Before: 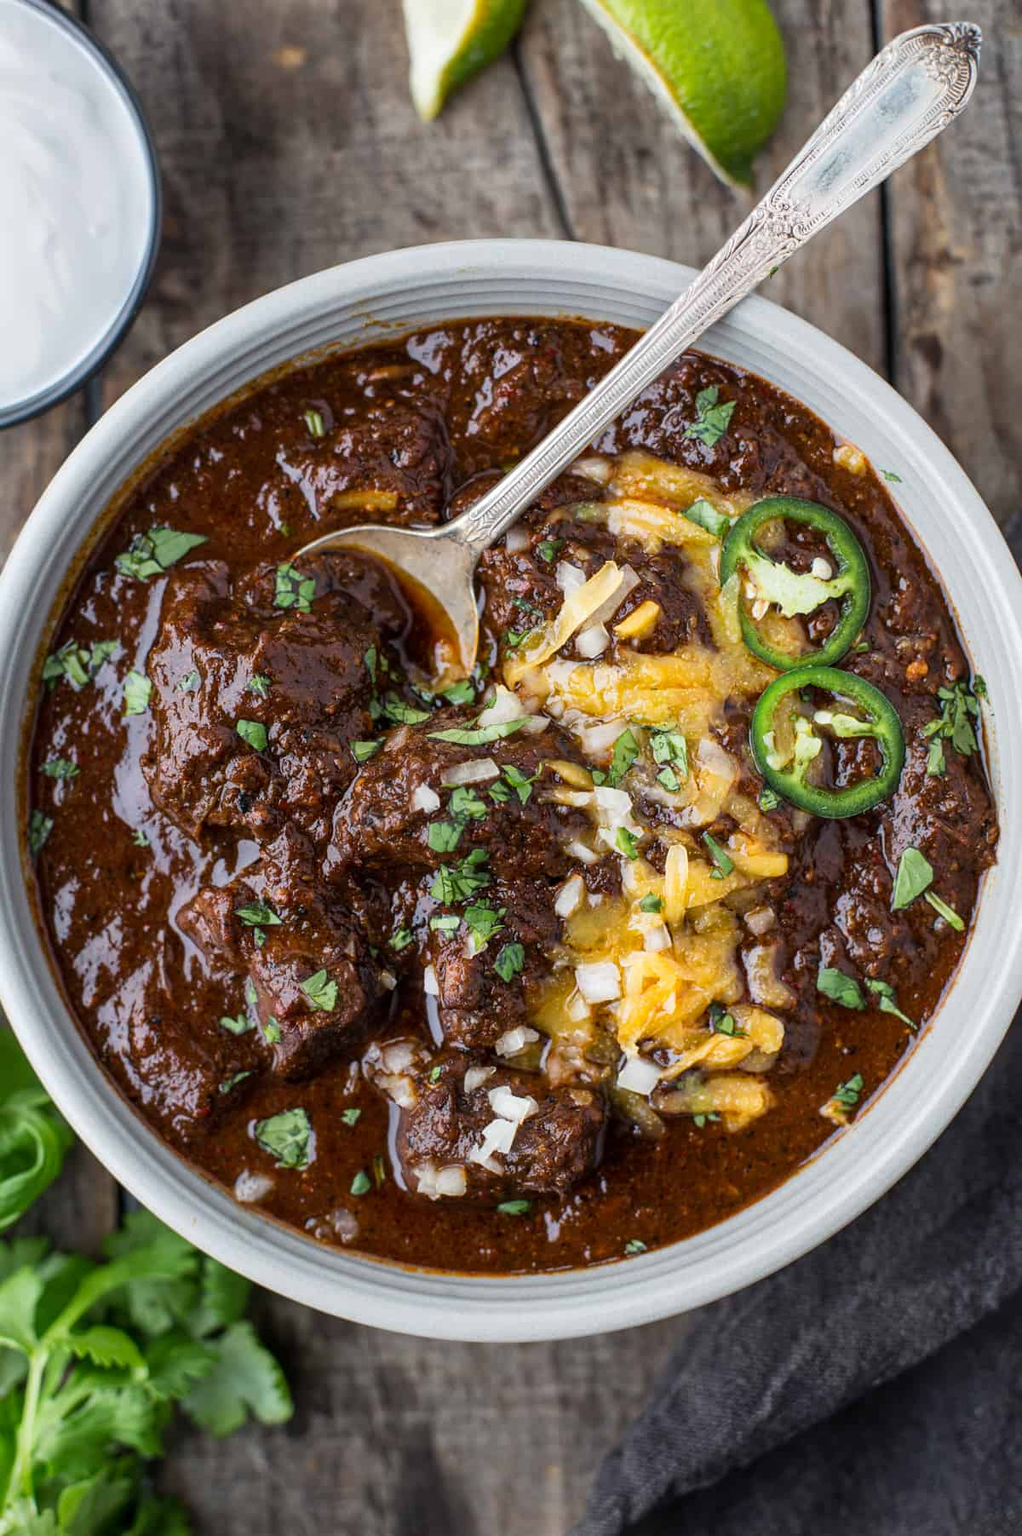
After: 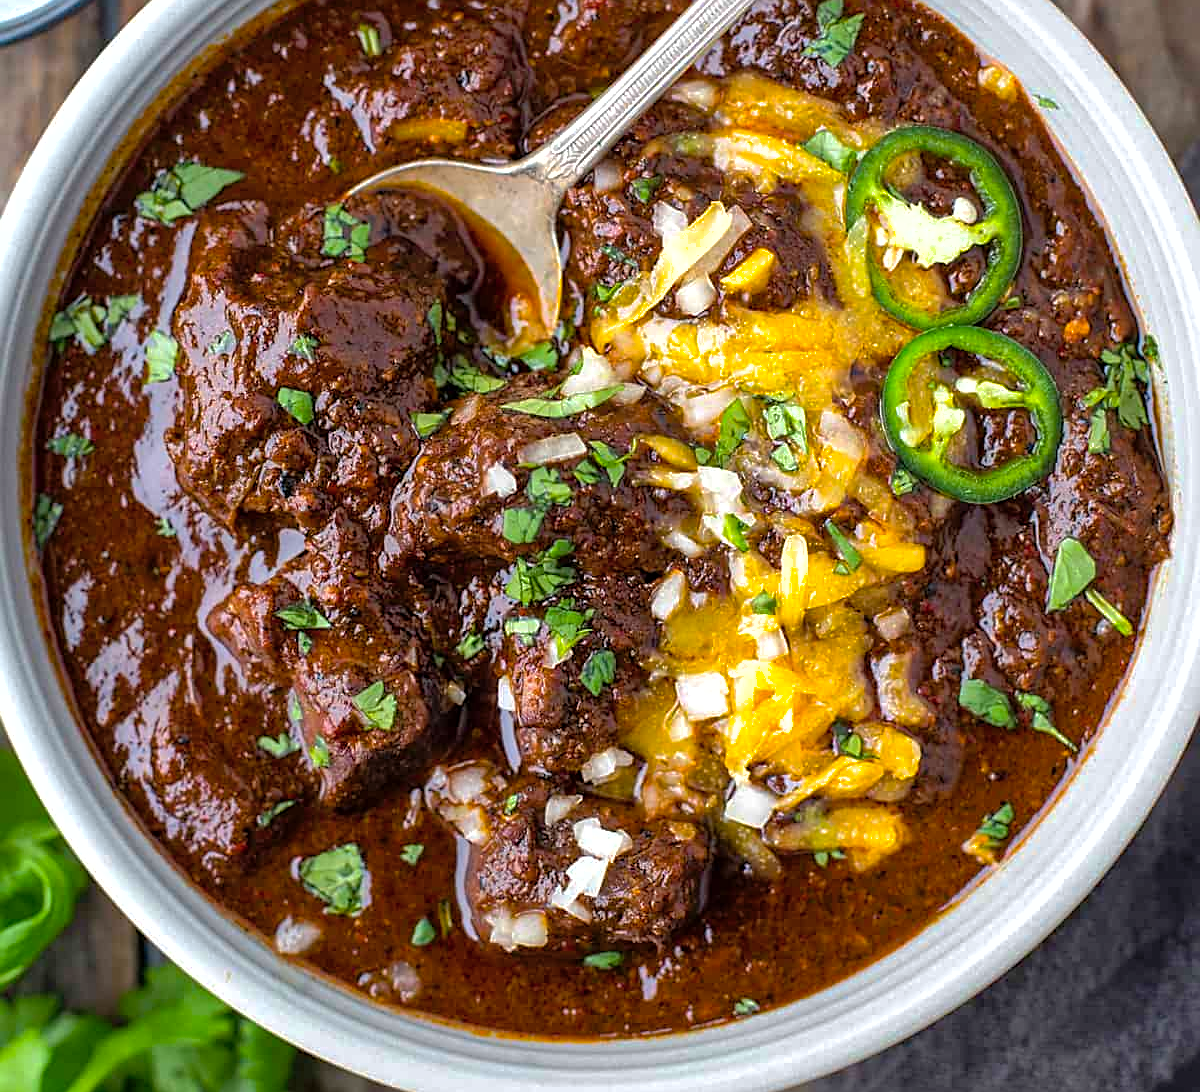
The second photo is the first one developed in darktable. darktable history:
crop and rotate: top 25.4%, bottom 13.995%
shadows and highlights: on, module defaults
color balance rgb: linear chroma grading › global chroma 14.968%, perceptual saturation grading › global saturation 10.413%, global vibrance 10.839%
sharpen: on, module defaults
tone equalizer: -8 EV -0.42 EV, -7 EV -0.371 EV, -6 EV -0.323 EV, -5 EV -0.215 EV, -3 EV 0.228 EV, -2 EV 0.324 EV, -1 EV 0.406 EV, +0 EV 0.414 EV
